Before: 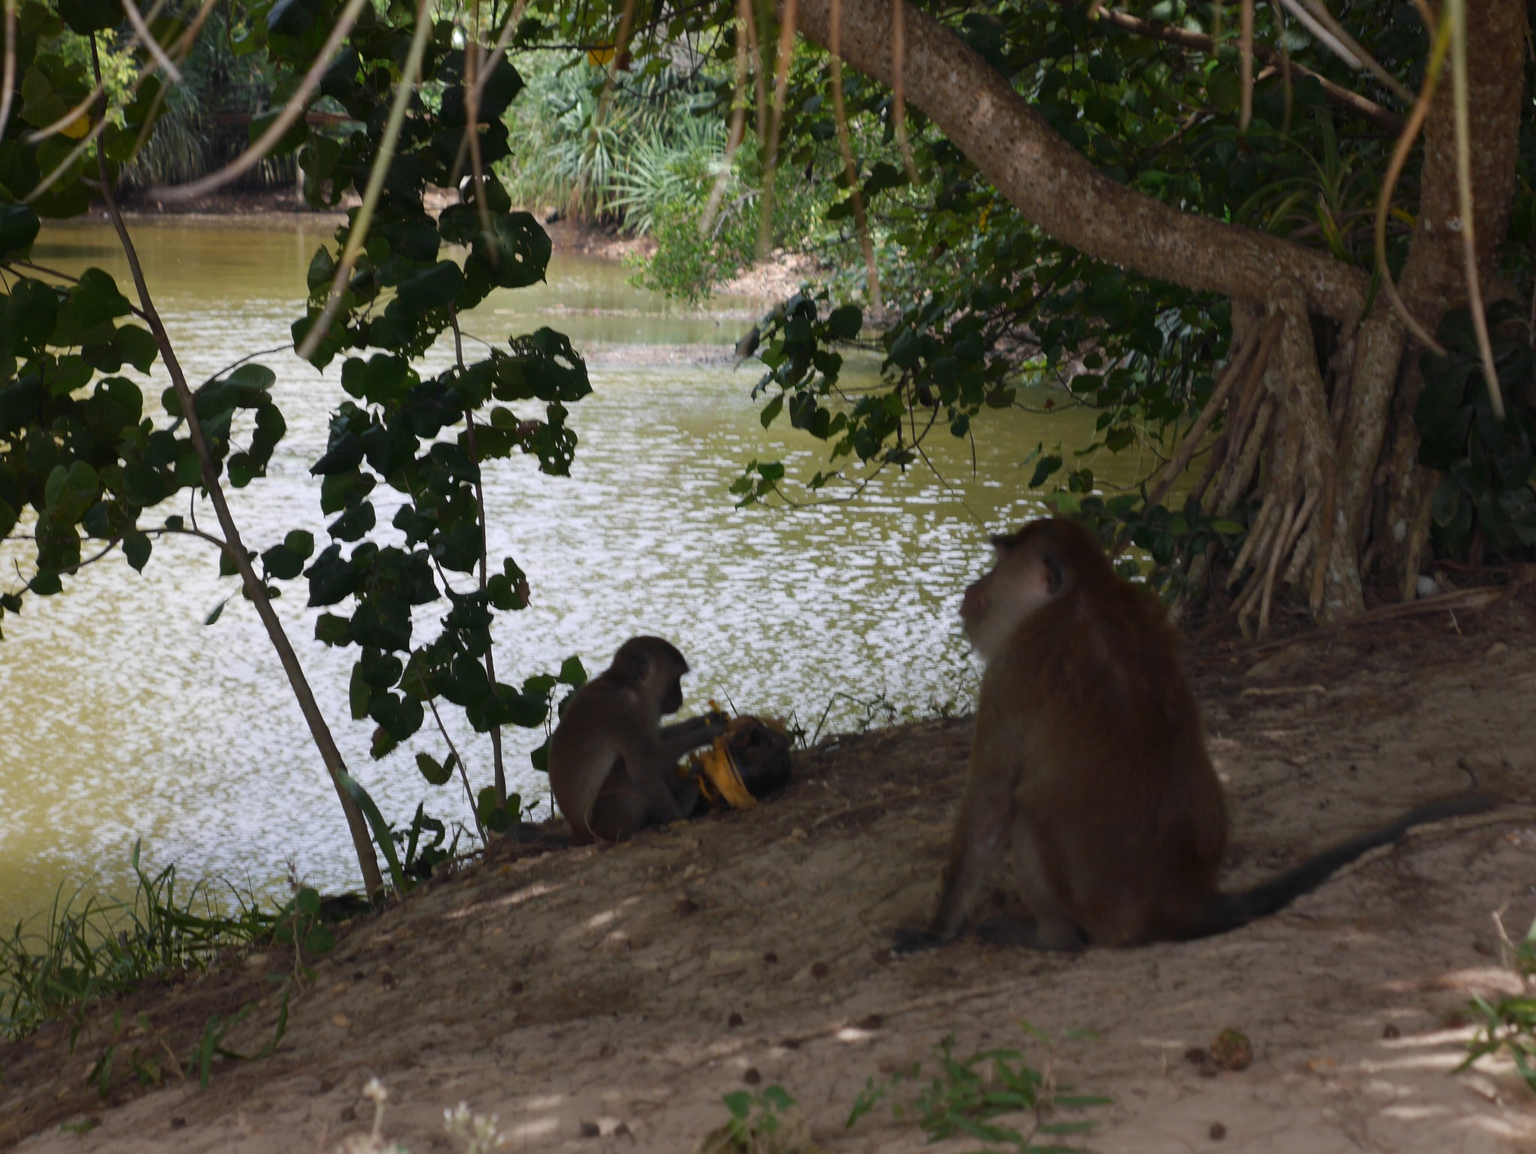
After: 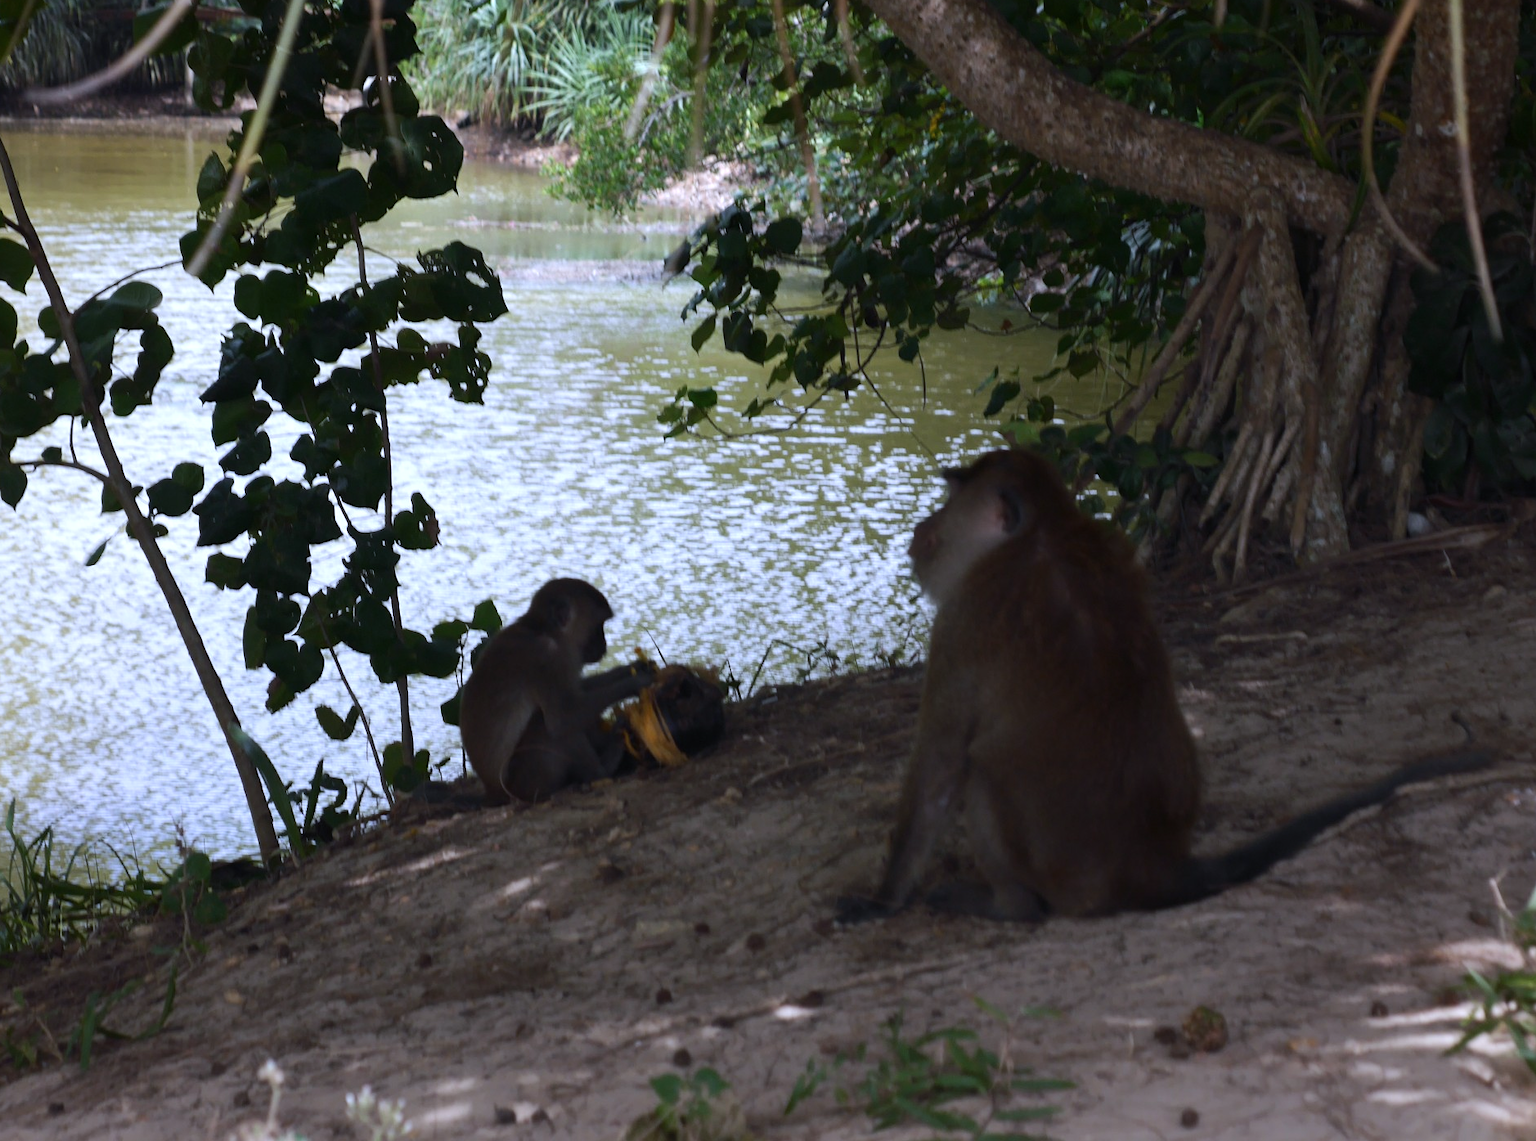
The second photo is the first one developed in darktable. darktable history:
color calibration: illuminant as shot in camera, x 0.358, y 0.373, temperature 4628.91 K
white balance: red 0.954, blue 1.079
crop and rotate: left 8.262%, top 9.226%
tone equalizer: -8 EV -0.417 EV, -7 EV -0.389 EV, -6 EV -0.333 EV, -5 EV -0.222 EV, -3 EV 0.222 EV, -2 EV 0.333 EV, -1 EV 0.389 EV, +0 EV 0.417 EV, edges refinement/feathering 500, mask exposure compensation -1.57 EV, preserve details no
